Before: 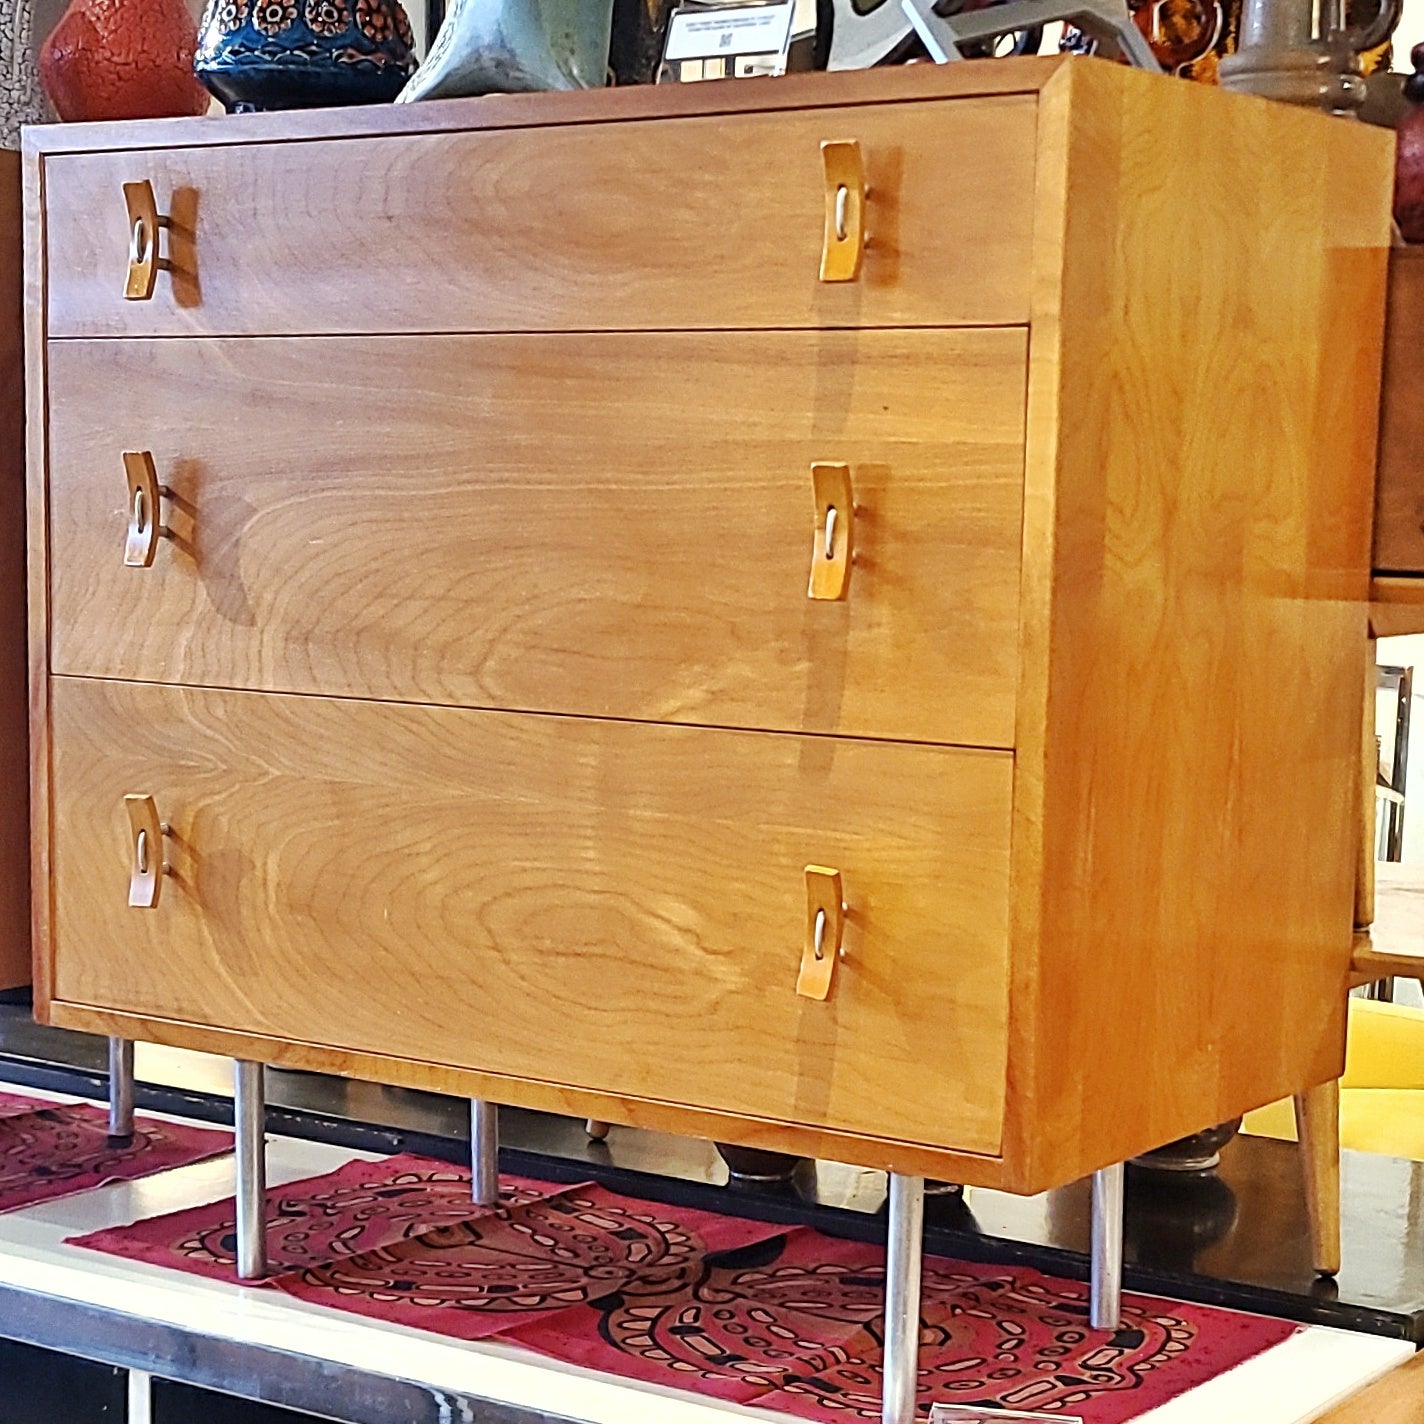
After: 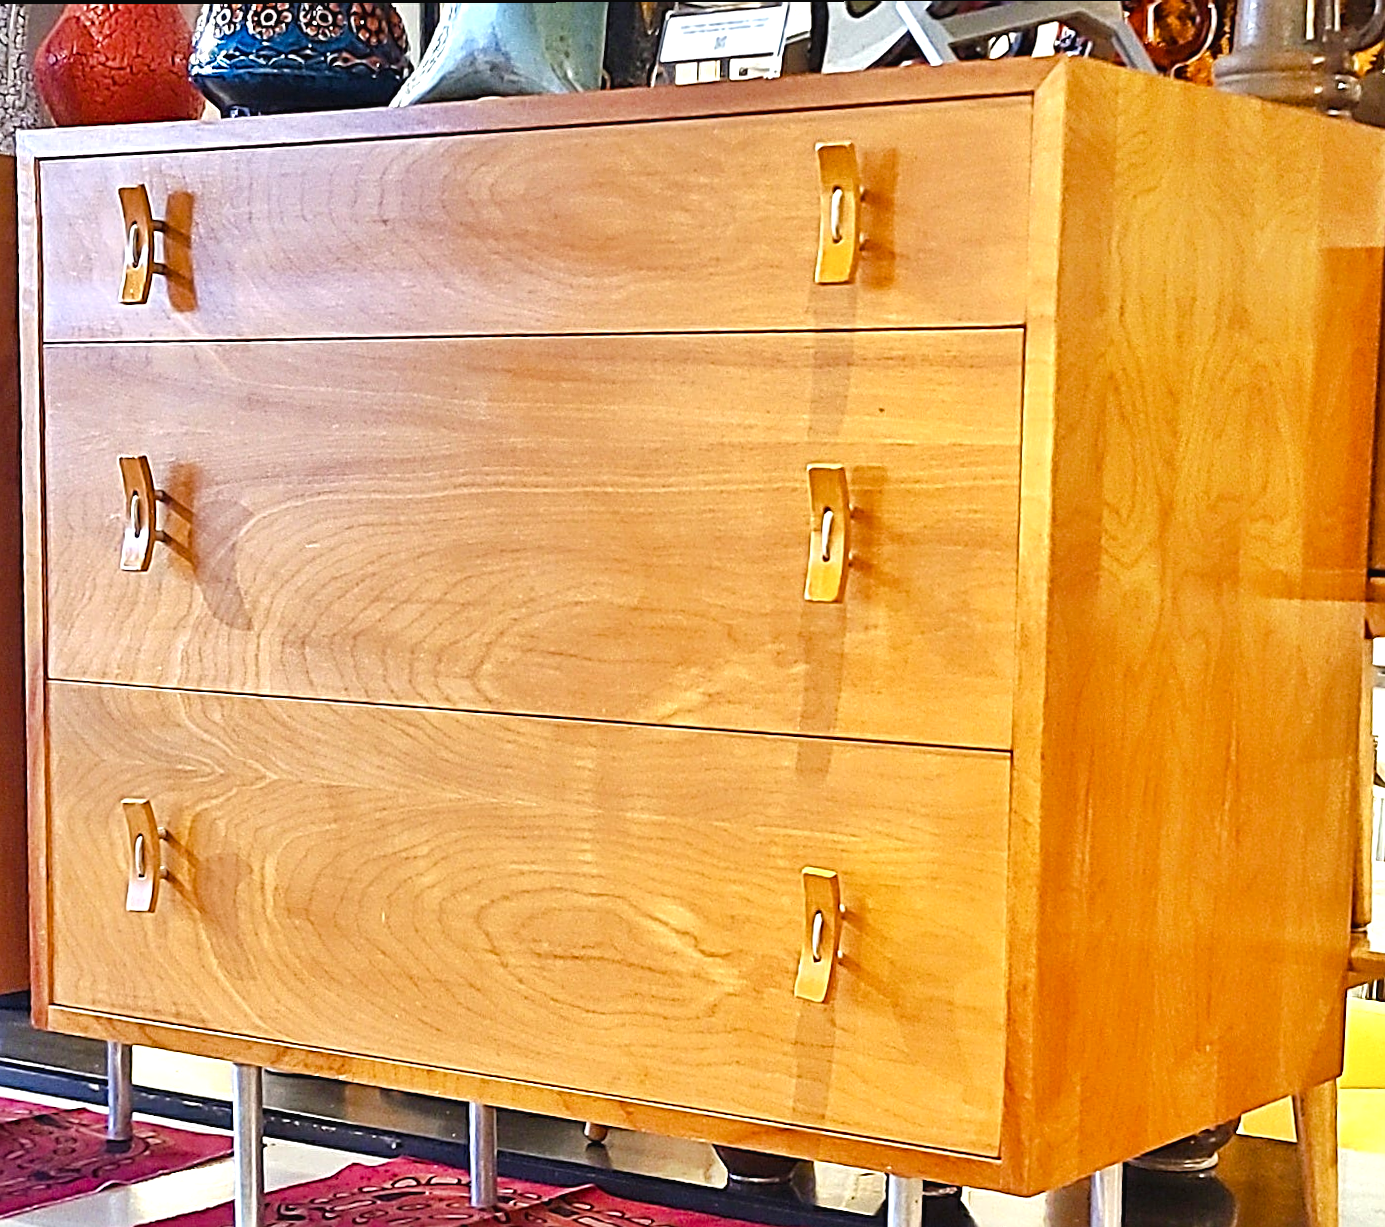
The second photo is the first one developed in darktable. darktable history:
exposure: black level correction 0, exposure 0.498 EV, compensate highlight preservation false
sharpen: on, module defaults
crop and rotate: angle 0.199°, left 0.43%, right 2.609%, bottom 14.08%
color balance rgb: global offset › luminance 0.261%, global offset › hue 171.92°, perceptual saturation grading › global saturation 8.989%, perceptual saturation grading › highlights -13.29%, perceptual saturation grading › mid-tones 14.804%, perceptual saturation grading › shadows 23.751%, global vibrance 20%
